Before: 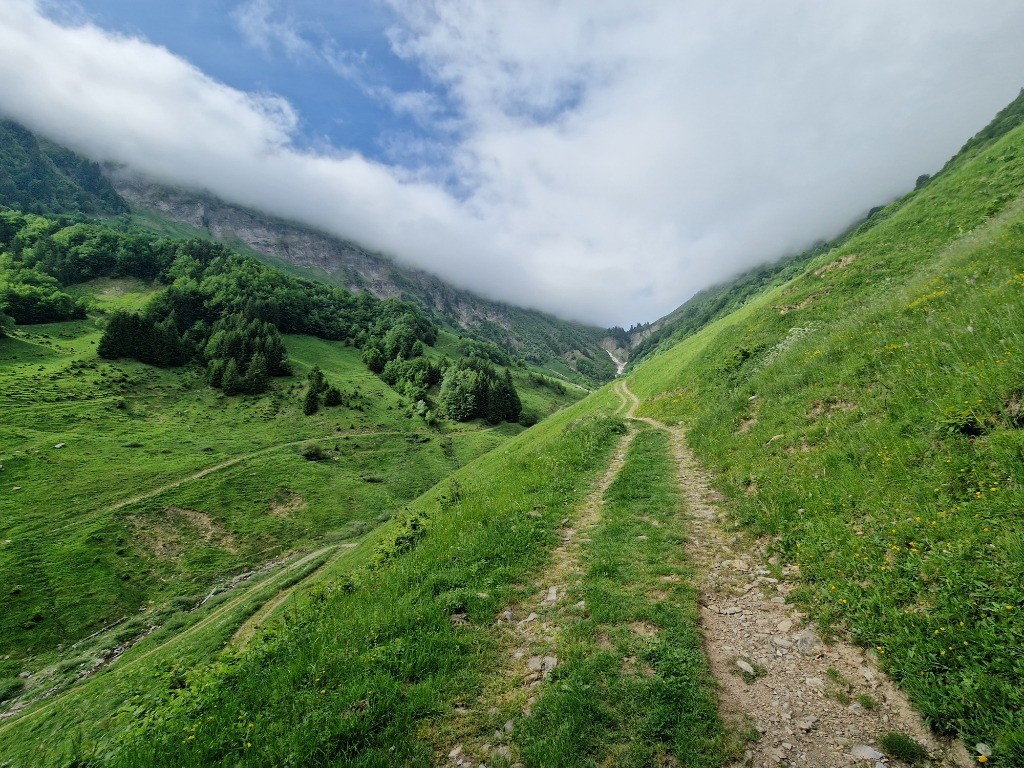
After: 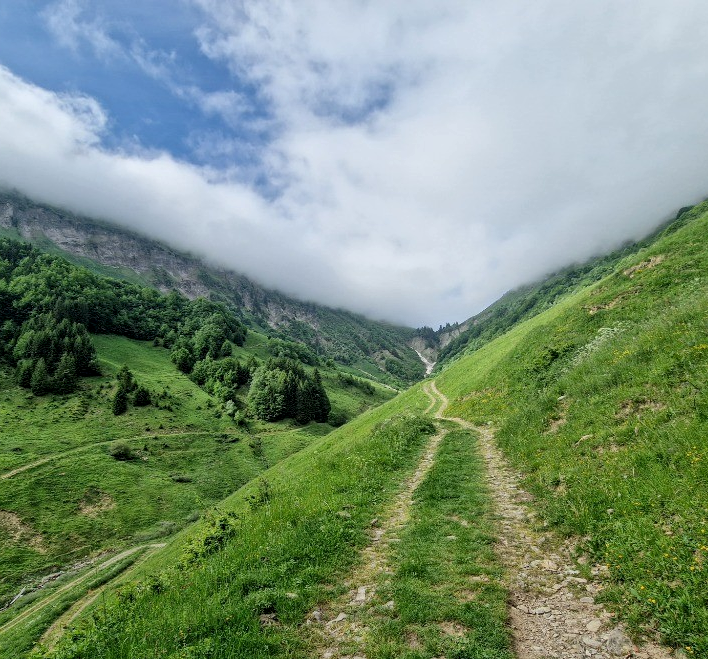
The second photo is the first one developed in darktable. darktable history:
crop: left 18.748%, right 12.096%, bottom 14.076%
local contrast: on, module defaults
